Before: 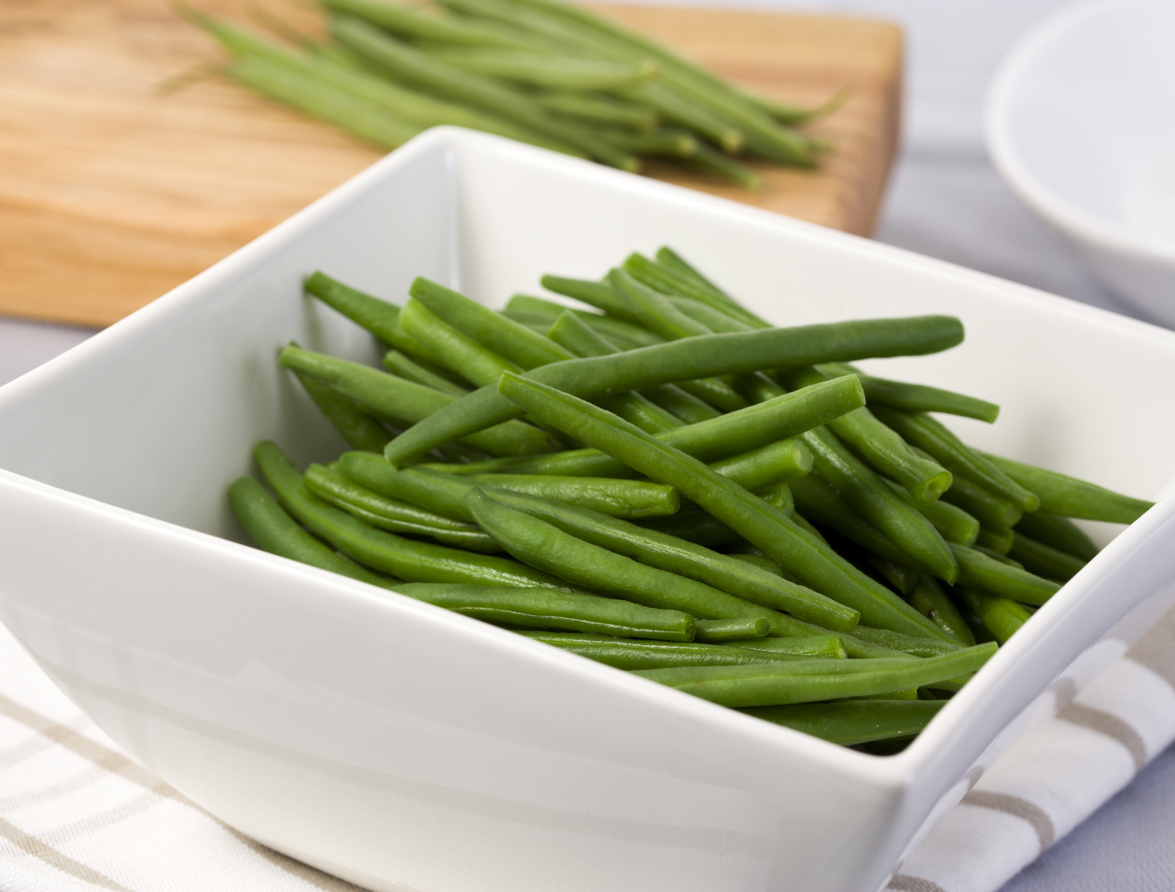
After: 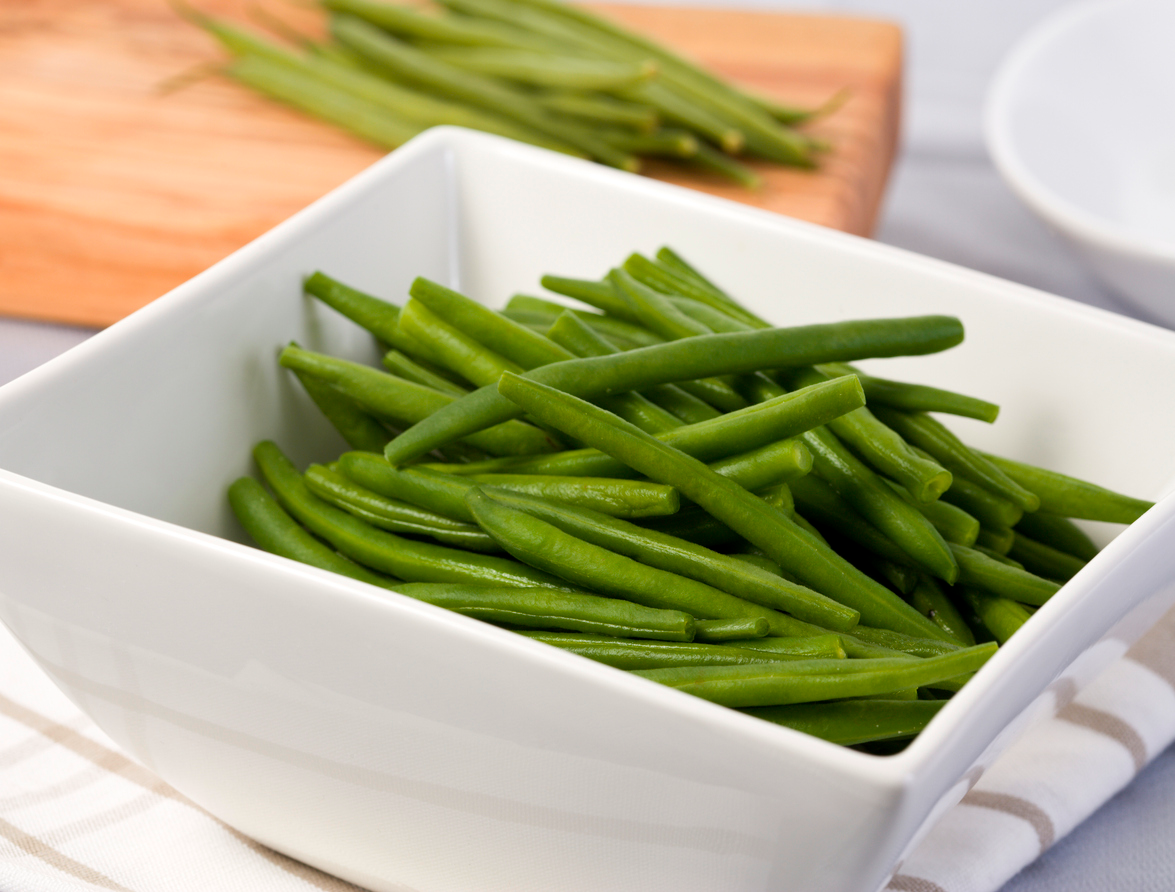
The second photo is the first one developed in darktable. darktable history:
color zones: curves: ch1 [(0.235, 0.558) (0.75, 0.5)]; ch2 [(0.25, 0.462) (0.749, 0.457)]
